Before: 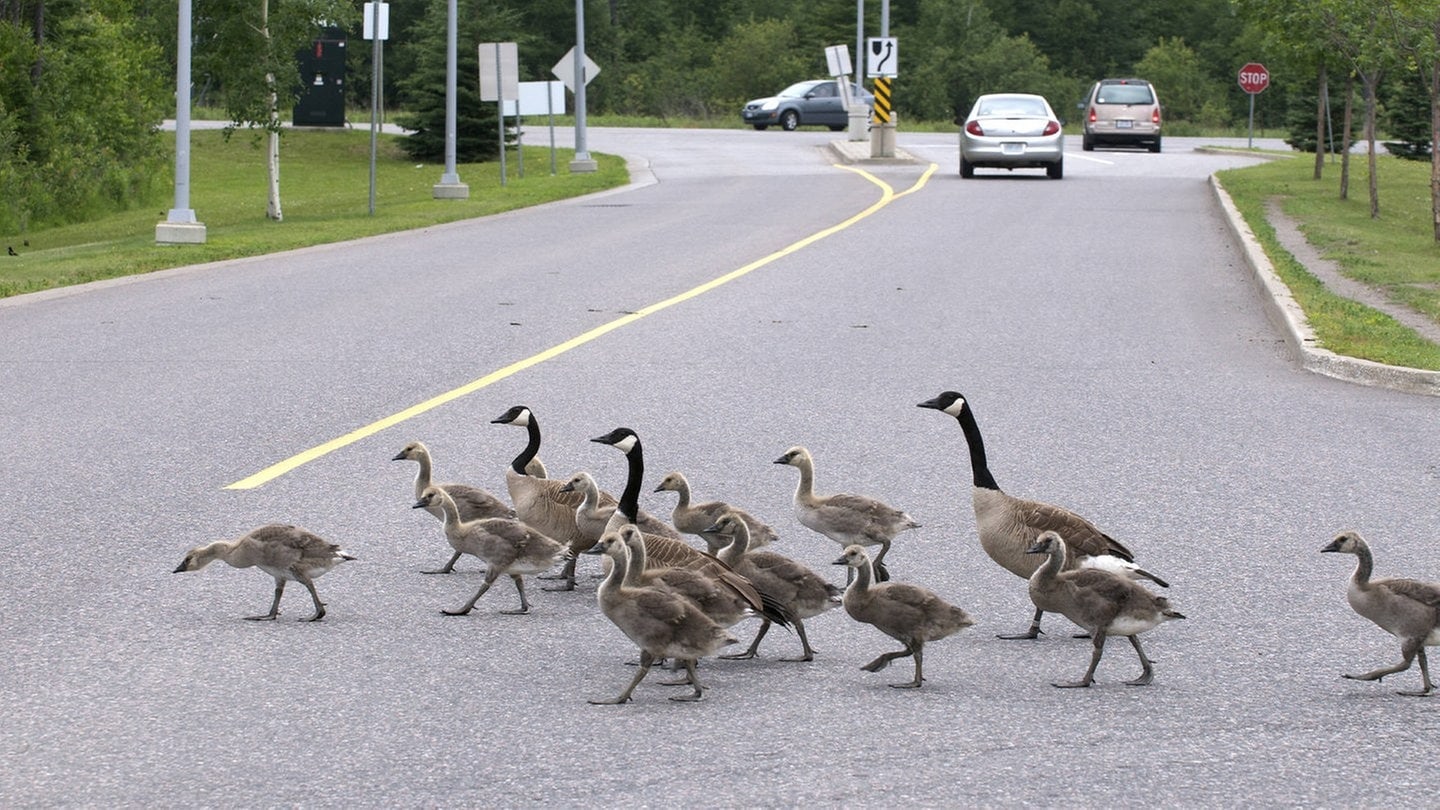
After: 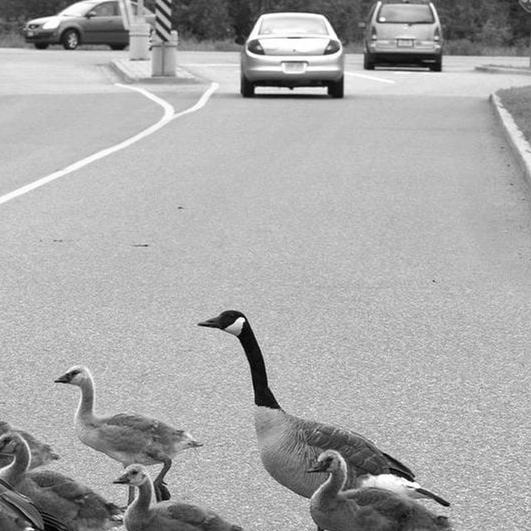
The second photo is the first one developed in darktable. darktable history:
crop and rotate: left 49.936%, top 10.094%, right 13.136%, bottom 24.256%
color zones: curves: ch1 [(0, -0.394) (0.143, -0.394) (0.286, -0.394) (0.429, -0.392) (0.571, -0.391) (0.714, -0.391) (0.857, -0.391) (1, -0.394)]
